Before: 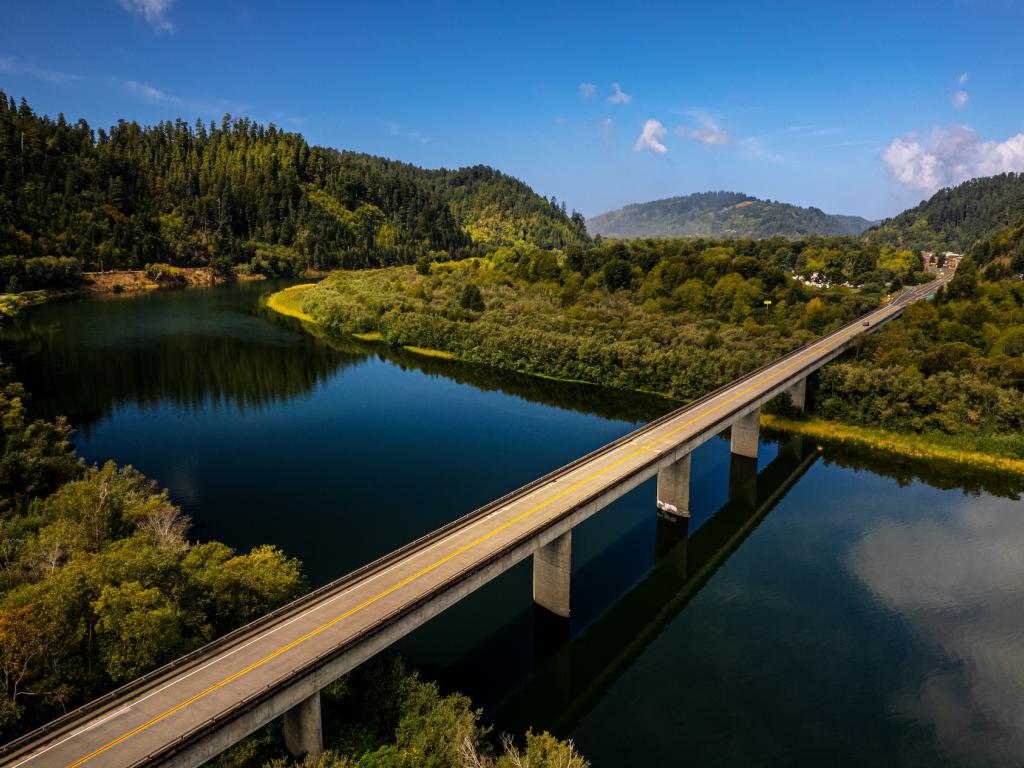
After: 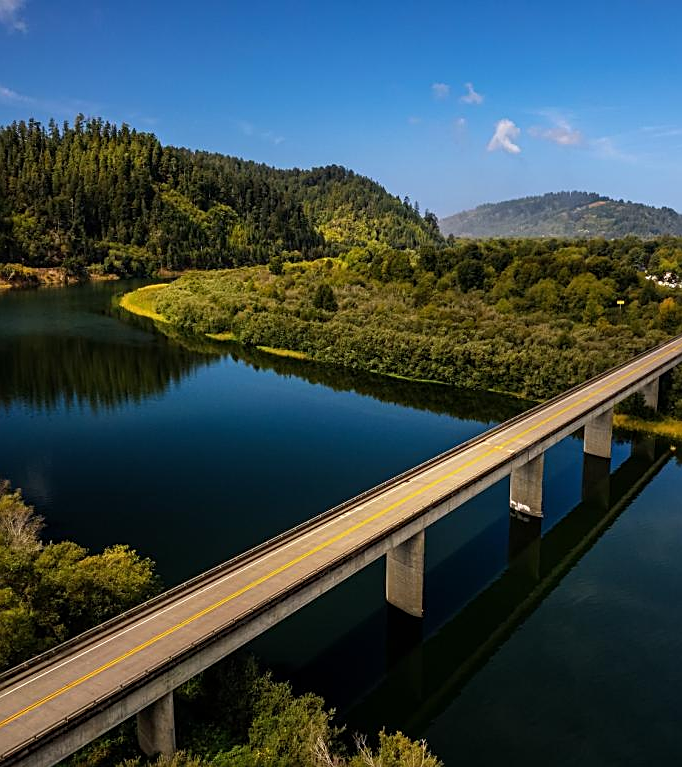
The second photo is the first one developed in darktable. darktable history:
crop and rotate: left 14.408%, right 18.988%
sharpen: on, module defaults
